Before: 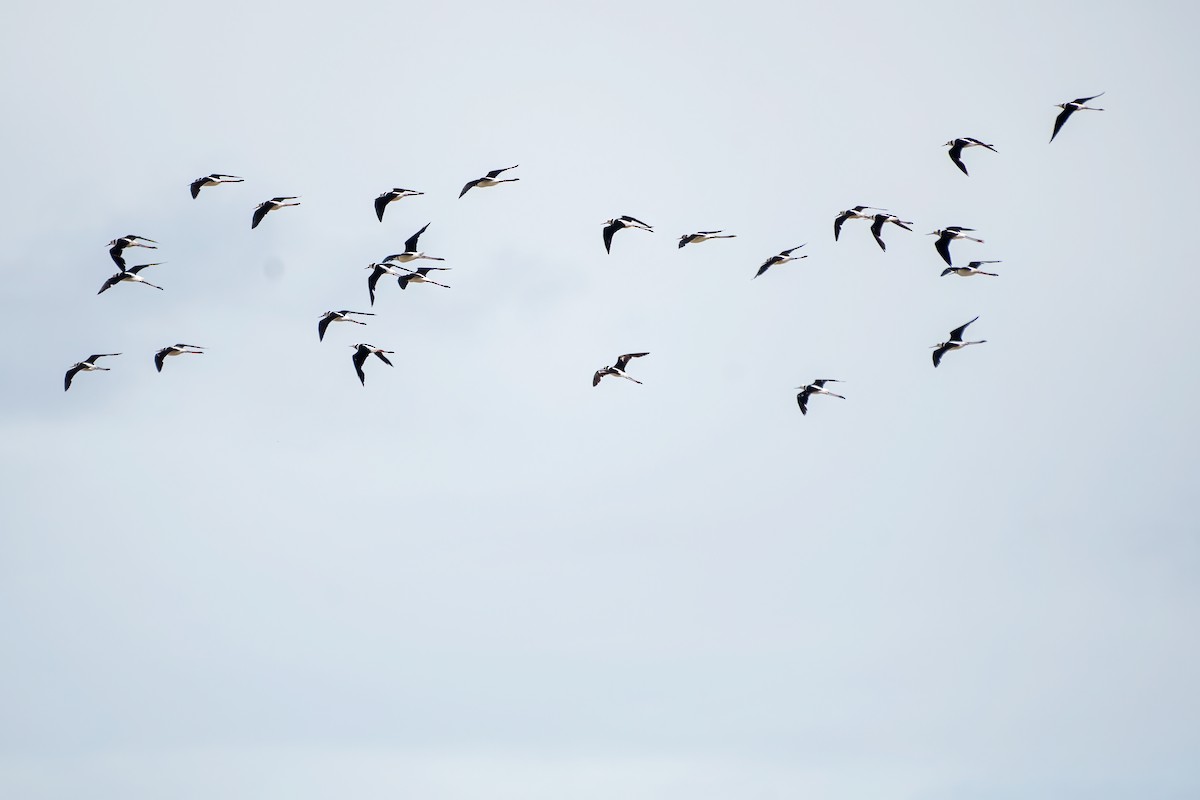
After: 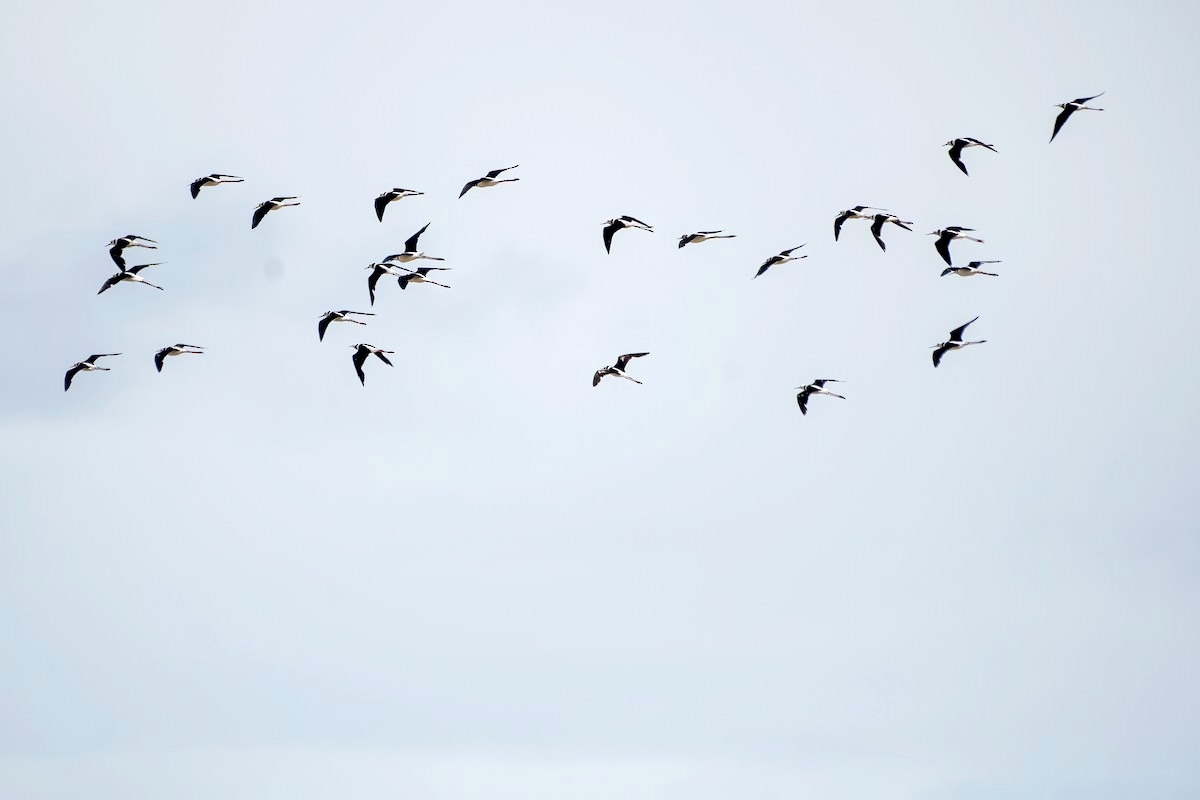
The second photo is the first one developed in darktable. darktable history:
exposure: black level correction 0.007, exposure 0.104 EV, compensate exposure bias true, compensate highlight preservation false
